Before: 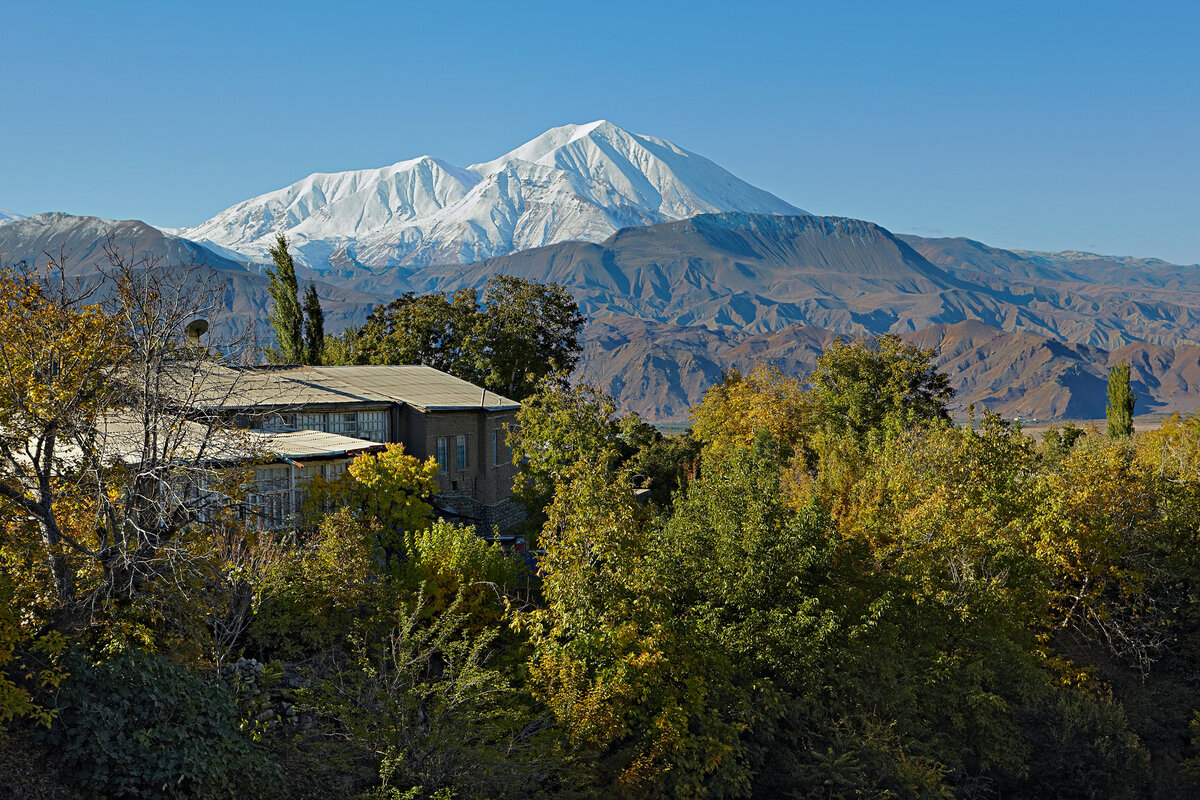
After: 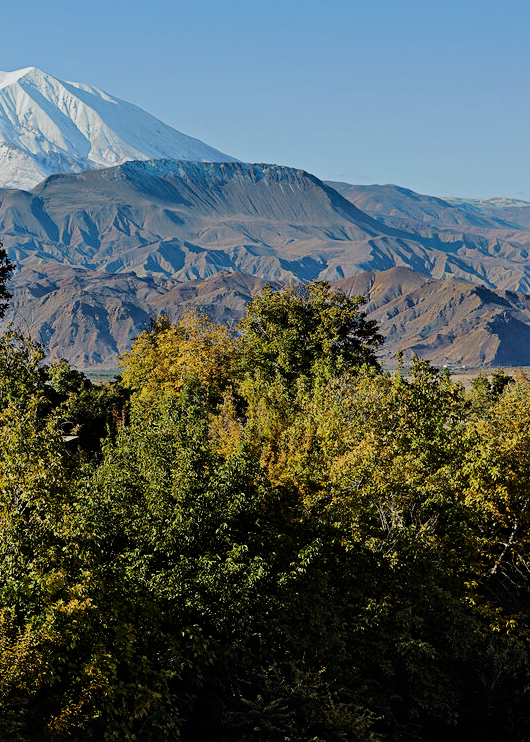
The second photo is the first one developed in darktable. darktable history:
filmic rgb: black relative exposure -7.32 EV, white relative exposure 5.09 EV, hardness 3.2
tone equalizer: -8 EV -0.75 EV, -7 EV -0.7 EV, -6 EV -0.6 EV, -5 EV -0.4 EV, -3 EV 0.4 EV, -2 EV 0.6 EV, -1 EV 0.7 EV, +0 EV 0.75 EV, edges refinement/feathering 500, mask exposure compensation -1.57 EV, preserve details no
crop: left 47.628%, top 6.643%, right 7.874%
